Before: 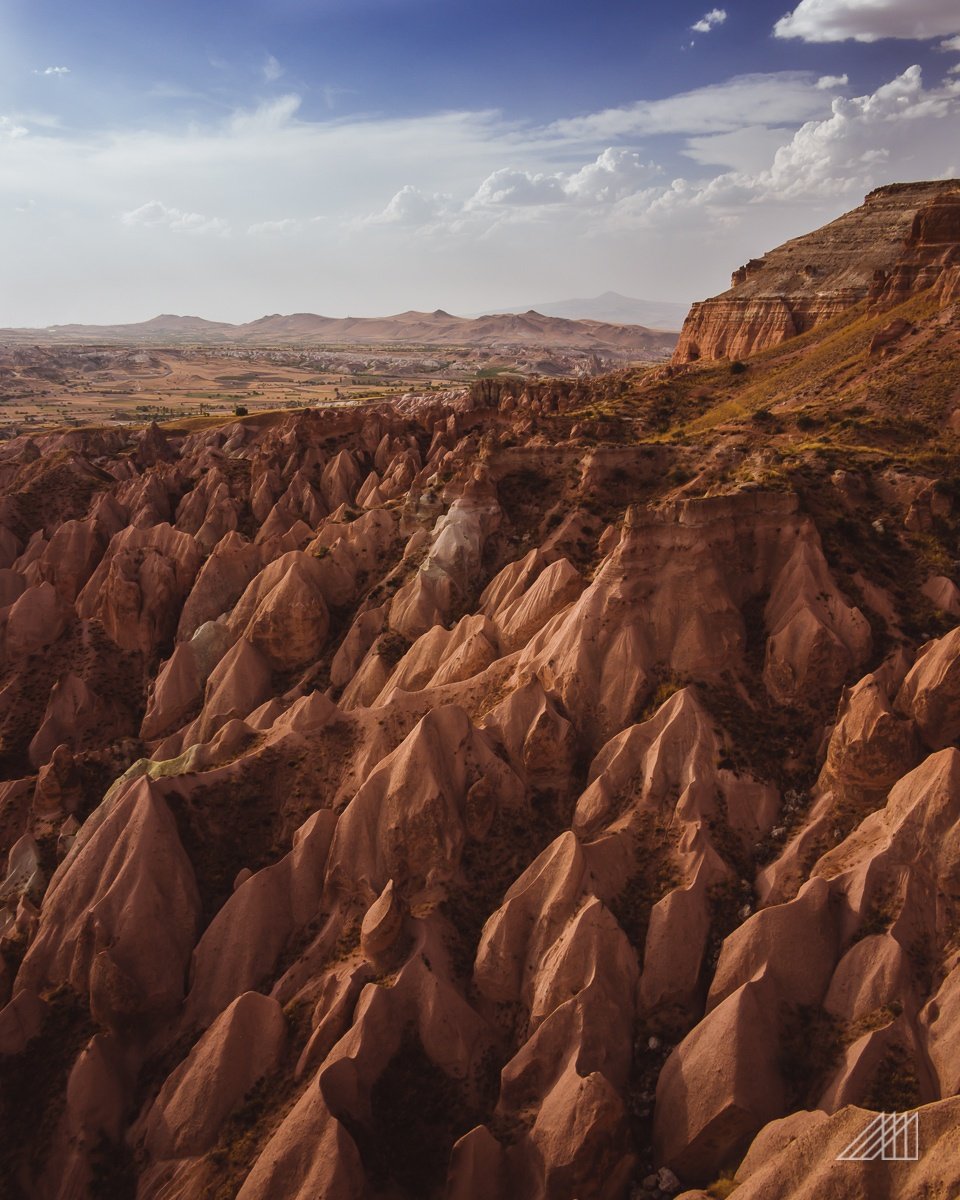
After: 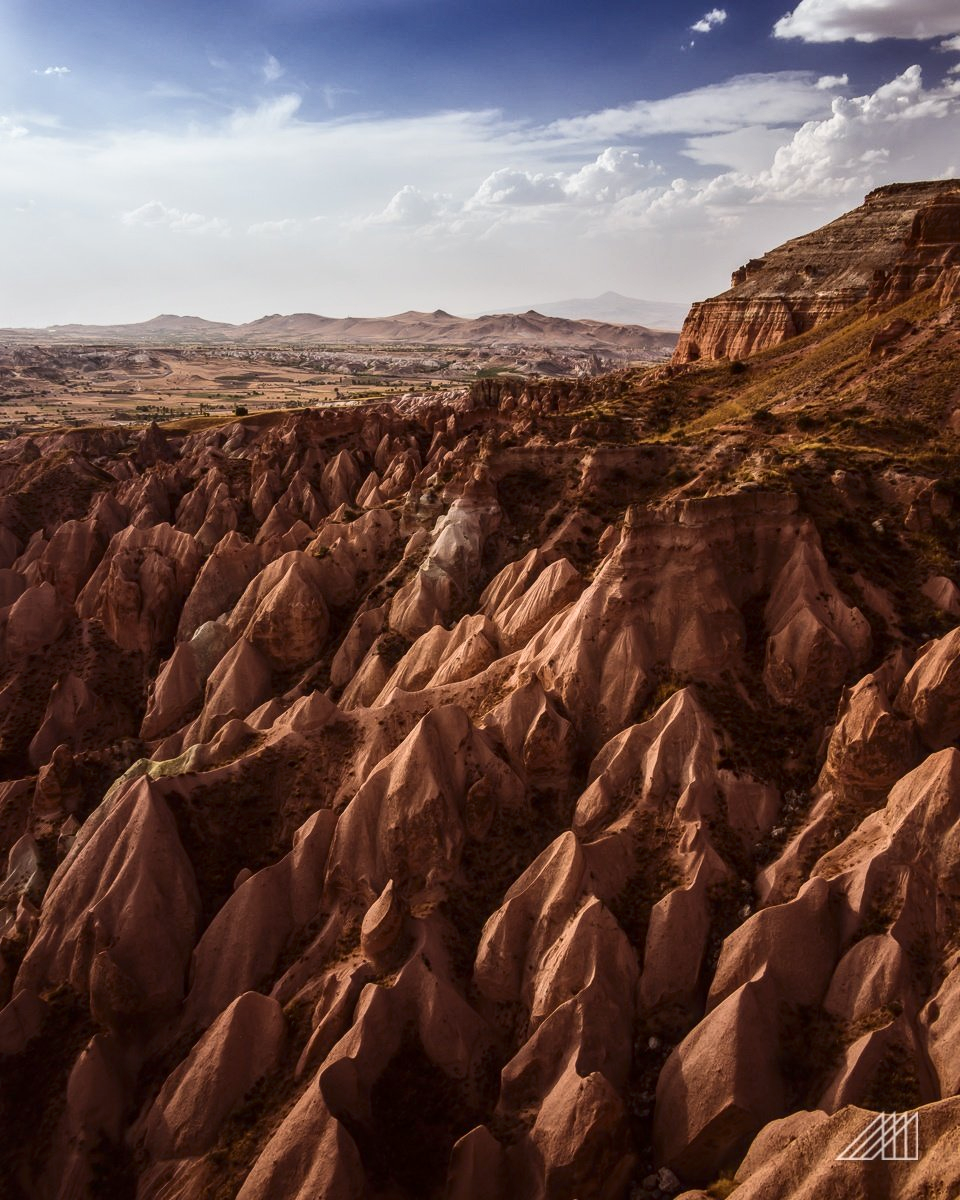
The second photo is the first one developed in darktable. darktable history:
contrast brightness saturation: contrast 0.22
local contrast: on, module defaults
